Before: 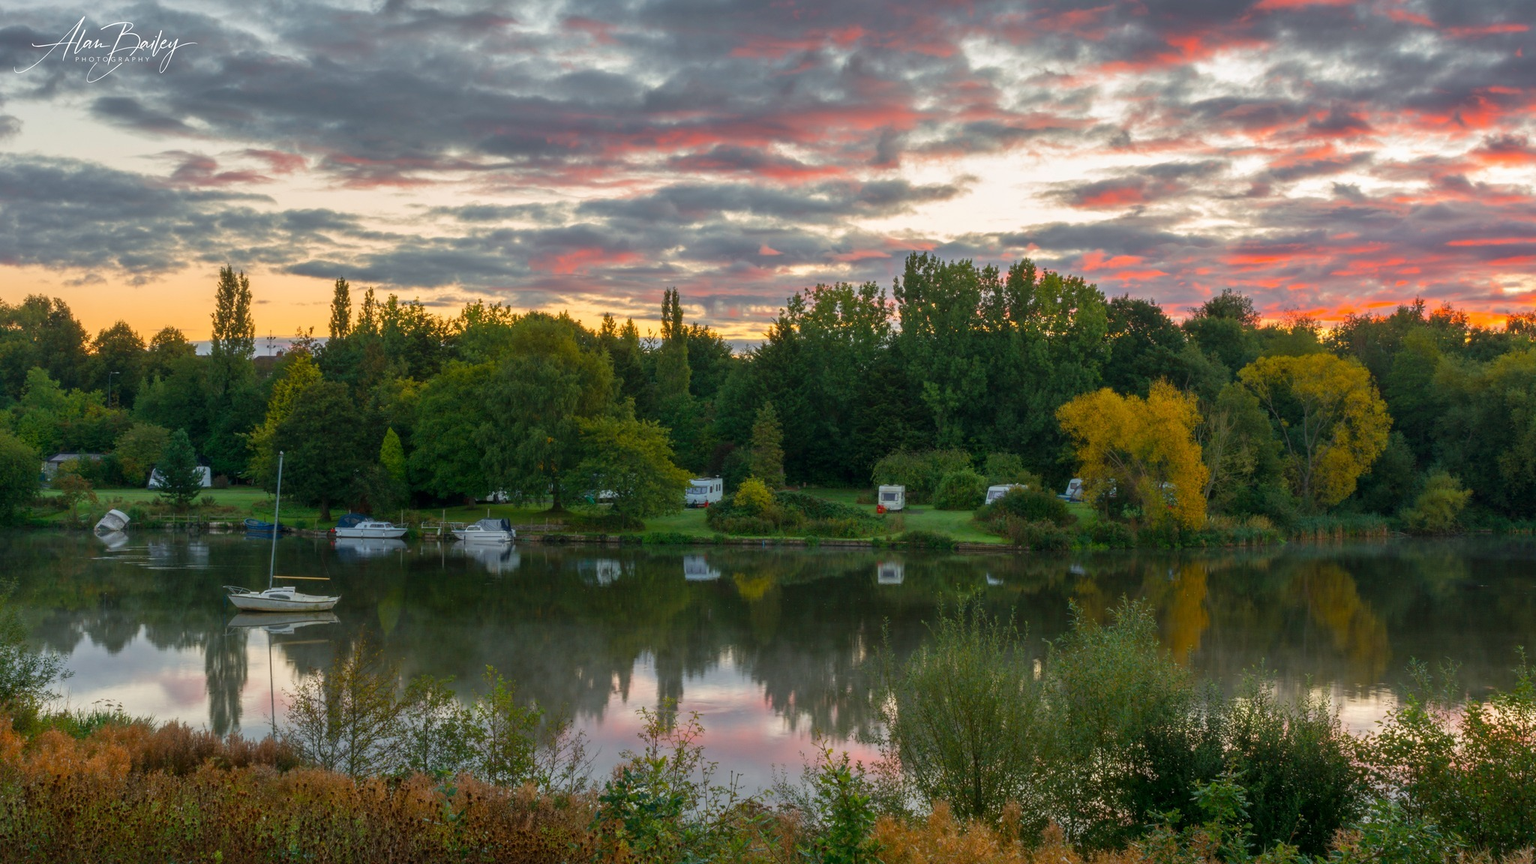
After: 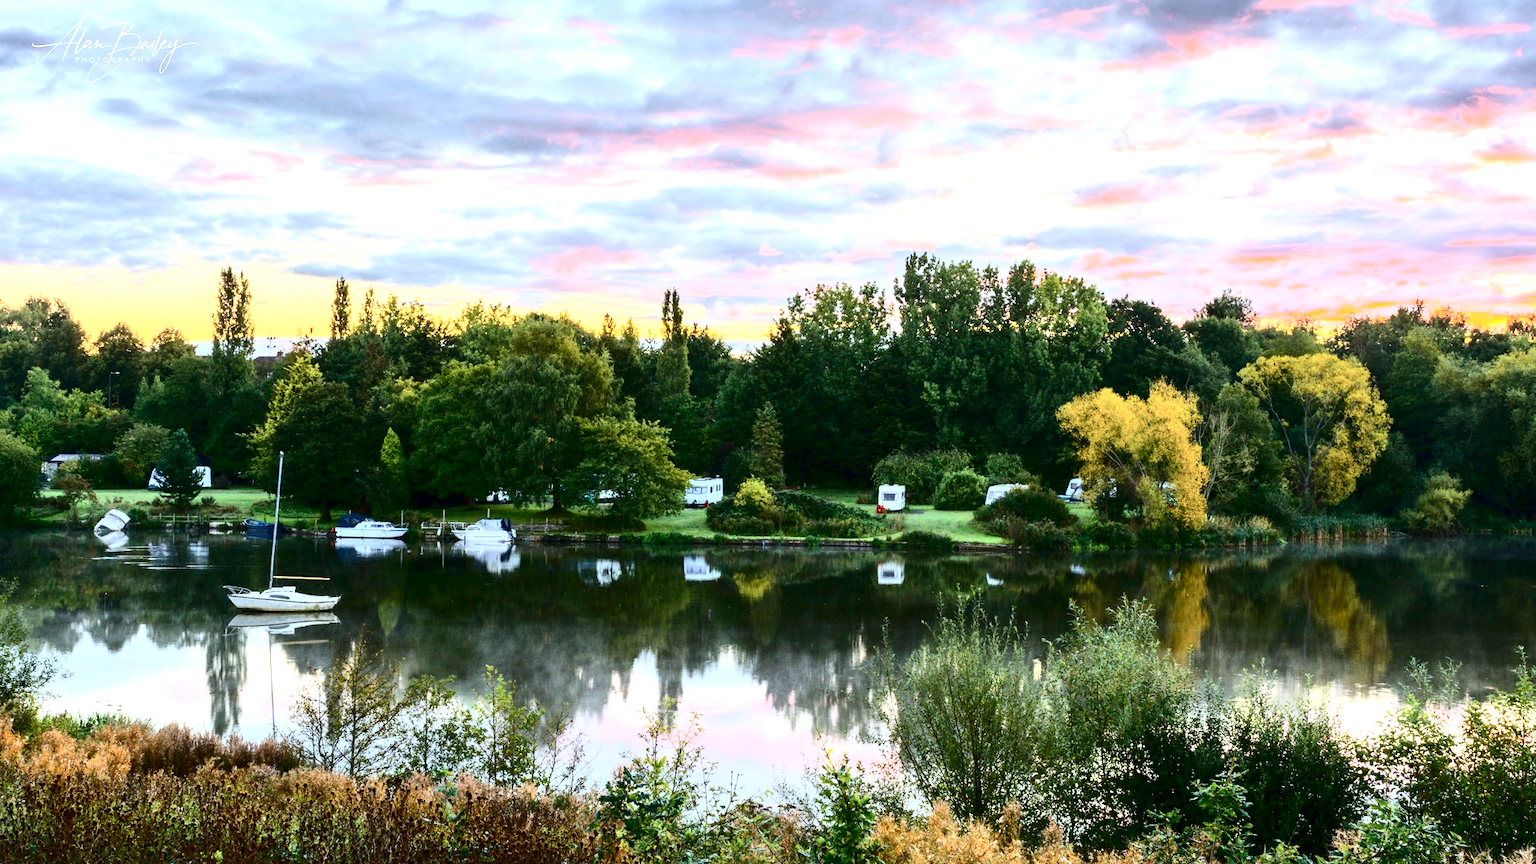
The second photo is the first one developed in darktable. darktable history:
white balance: red 0.926, green 1.003, blue 1.133
exposure: black level correction 0.001, exposure 1.398 EV, compensate exposure bias true, compensate highlight preservation false
contrast brightness saturation: contrast 0.5, saturation -0.1
contrast equalizer: octaves 7, y [[0.6 ×6], [0.55 ×6], [0 ×6], [0 ×6], [0 ×6]], mix 0.15
